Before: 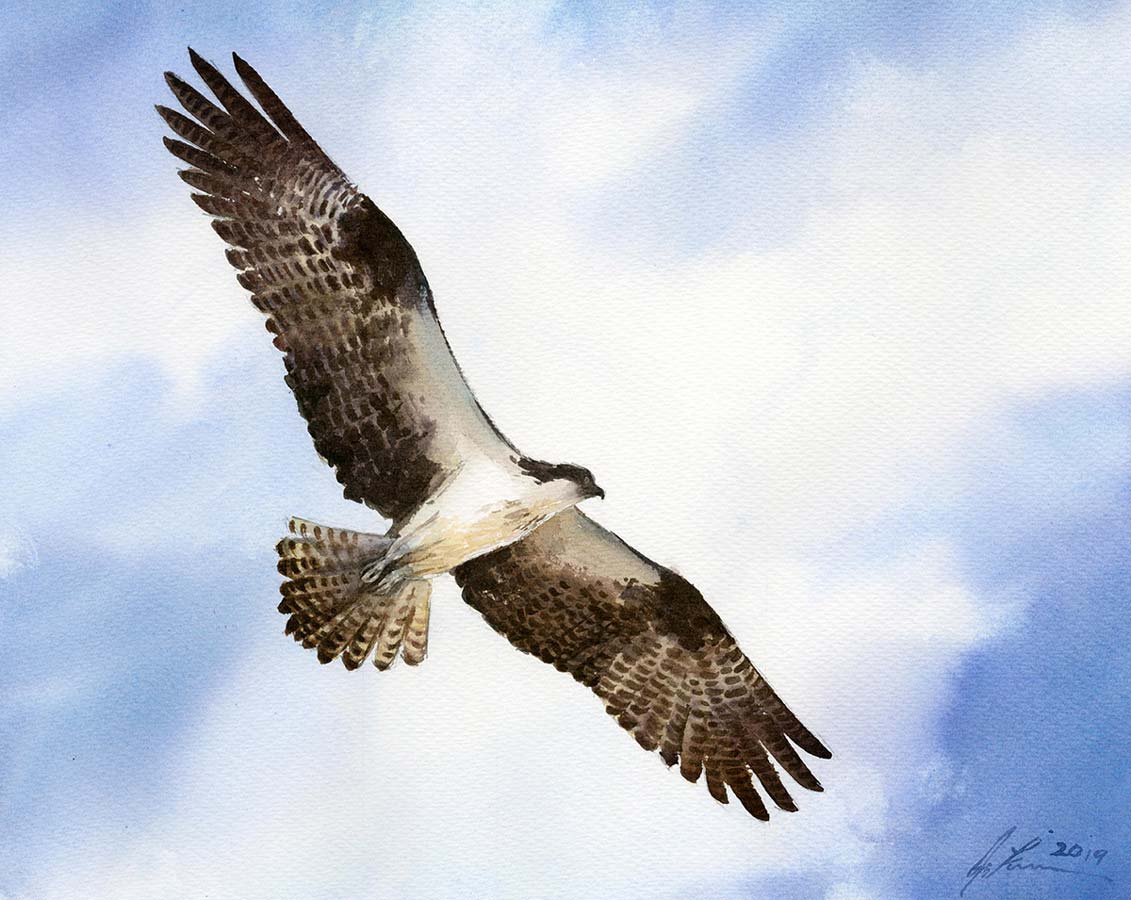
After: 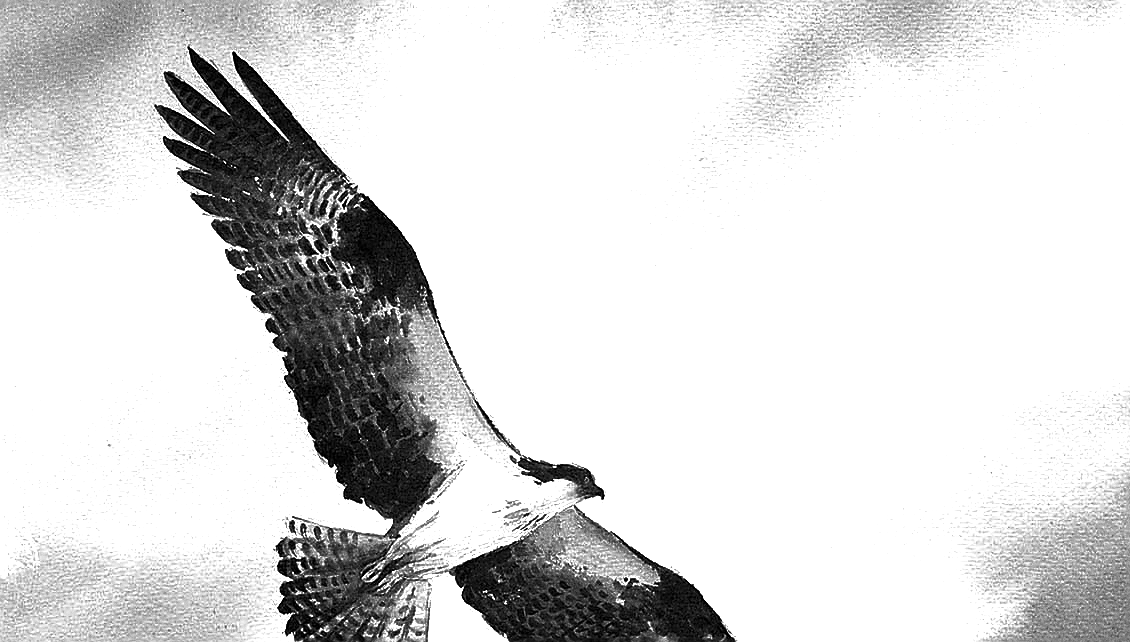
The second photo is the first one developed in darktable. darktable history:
exposure: black level correction 0, exposure 0.95 EV, compensate exposure bias true, compensate highlight preservation false
white balance: red 1, blue 1
grain: coarseness 0.09 ISO
tone curve: curves: ch0 [(0, 0) (0.91, 0.76) (0.997, 0.913)], color space Lab, linked channels, preserve colors none
sharpen: radius 1.4, amount 1.25, threshold 0.7
crop: bottom 28.576%
contrast brightness saturation: brightness -0.2, saturation 0.08
monochrome: a 30.25, b 92.03
